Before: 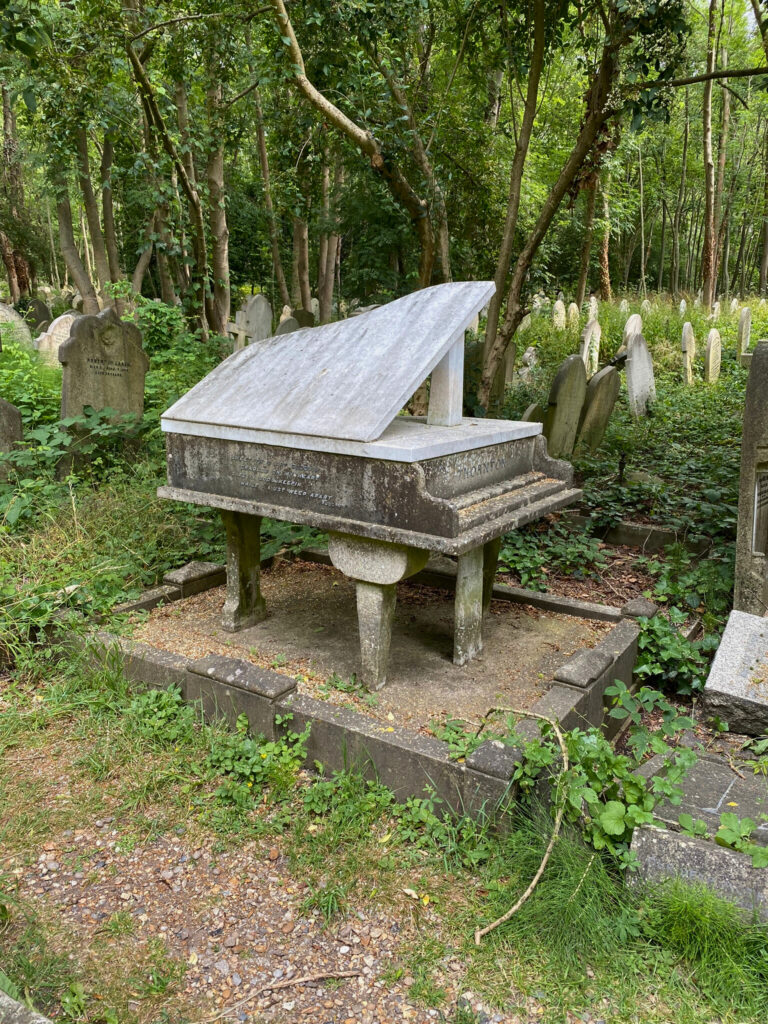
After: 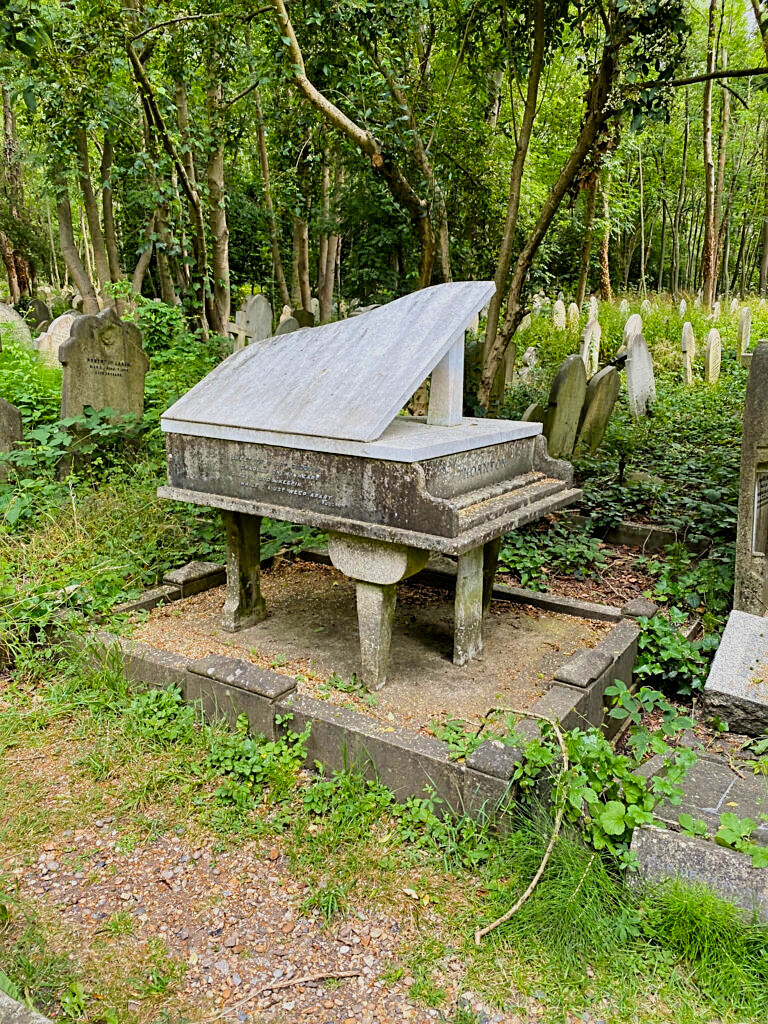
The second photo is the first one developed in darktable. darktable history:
sharpen: on, module defaults
filmic rgb: black relative exposure -7.75 EV, white relative exposure 4.4 EV, threshold 3 EV, hardness 3.76, latitude 38.11%, contrast 0.966, highlights saturation mix 10%, shadows ↔ highlights balance 4.59%, color science v4 (2020), enable highlight reconstruction true
exposure: black level correction 0.001, exposure 0.5 EV, compensate exposure bias true, compensate highlight preservation false
